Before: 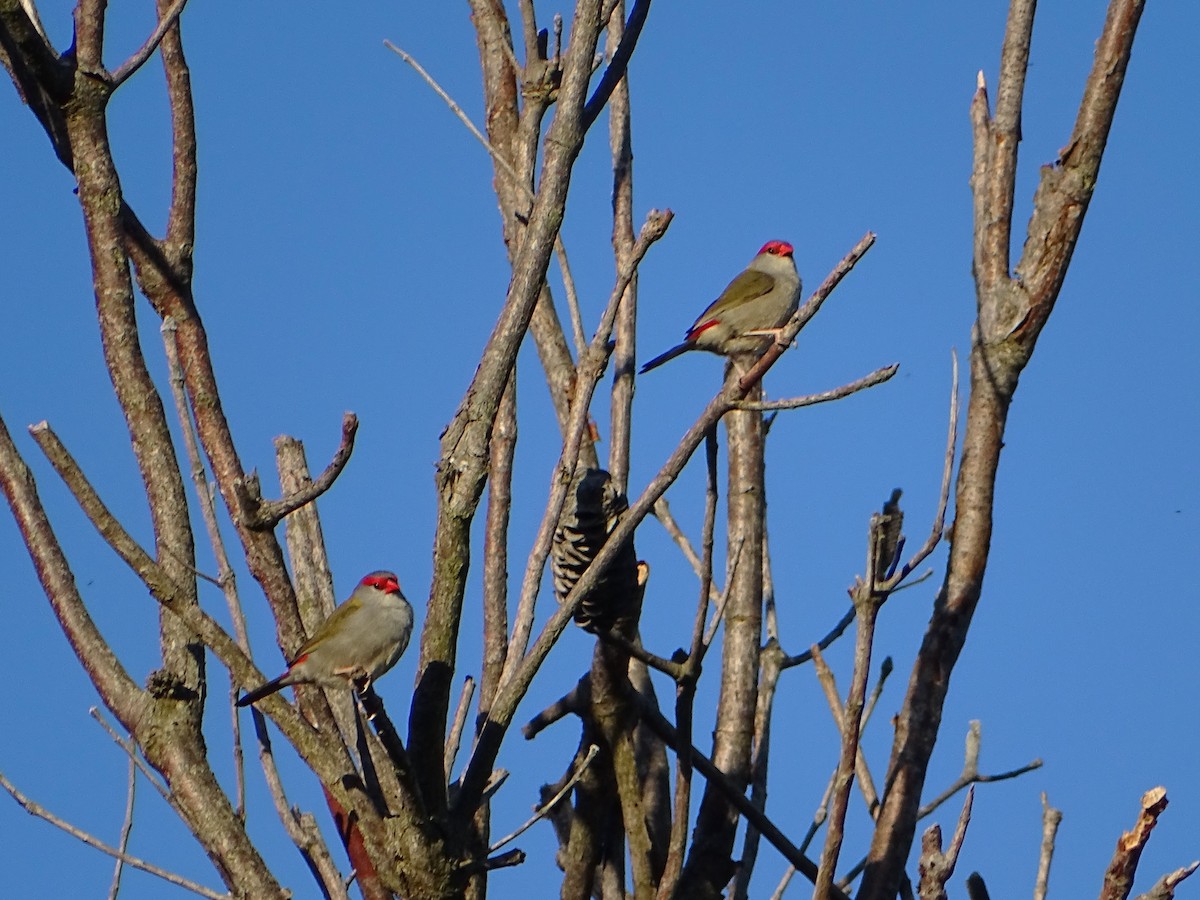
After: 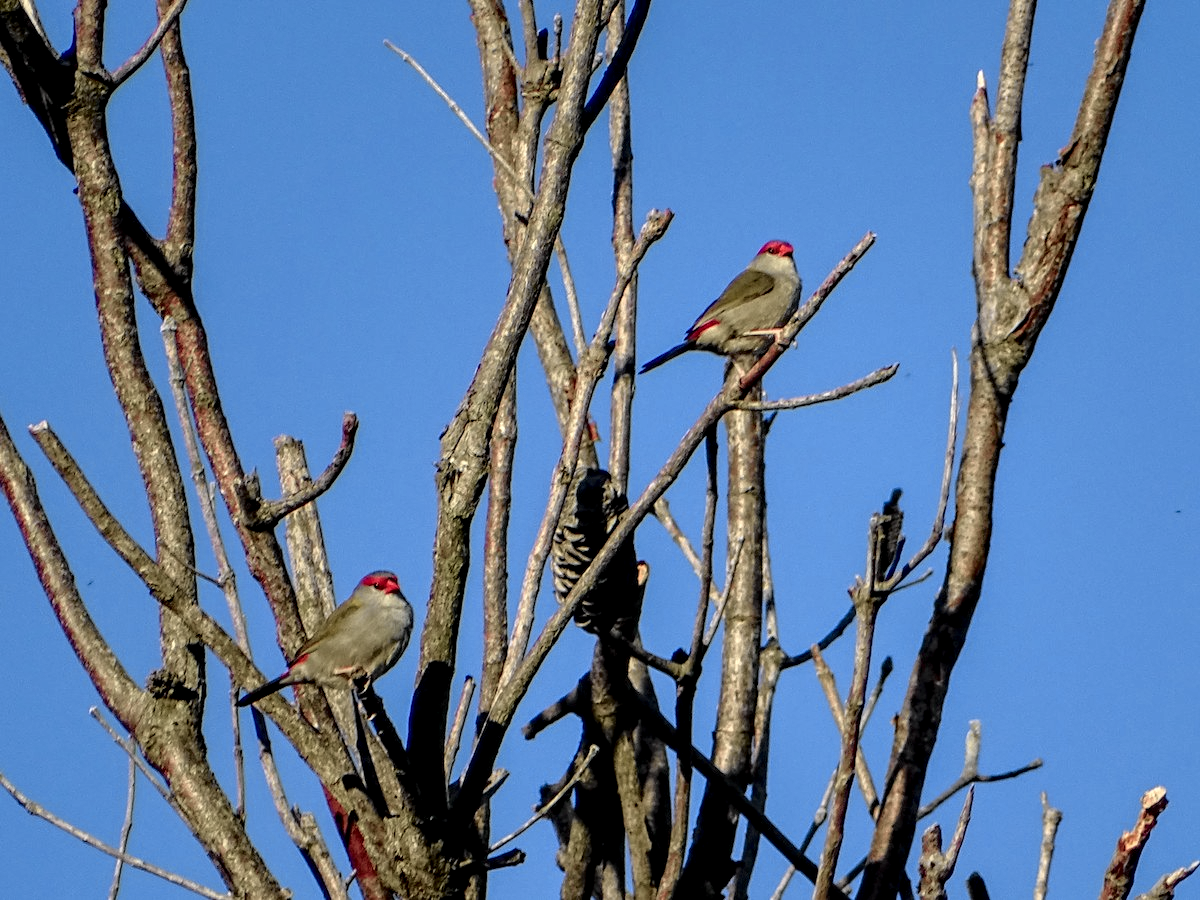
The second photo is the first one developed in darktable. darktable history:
local contrast: detail 150%
tone curve: curves: ch0 [(0, 0.009) (0.105, 0.08) (0.195, 0.18) (0.283, 0.316) (0.384, 0.434) (0.485, 0.531) (0.638, 0.69) (0.81, 0.872) (1, 0.977)]; ch1 [(0, 0) (0.161, 0.092) (0.35, 0.33) (0.379, 0.401) (0.456, 0.469) (0.502, 0.5) (0.525, 0.518) (0.586, 0.617) (0.635, 0.655) (1, 1)]; ch2 [(0, 0) (0.371, 0.362) (0.437, 0.437) (0.48, 0.49) (0.53, 0.515) (0.56, 0.571) (0.622, 0.606) (1, 1)], color space Lab, independent channels, preserve colors none
